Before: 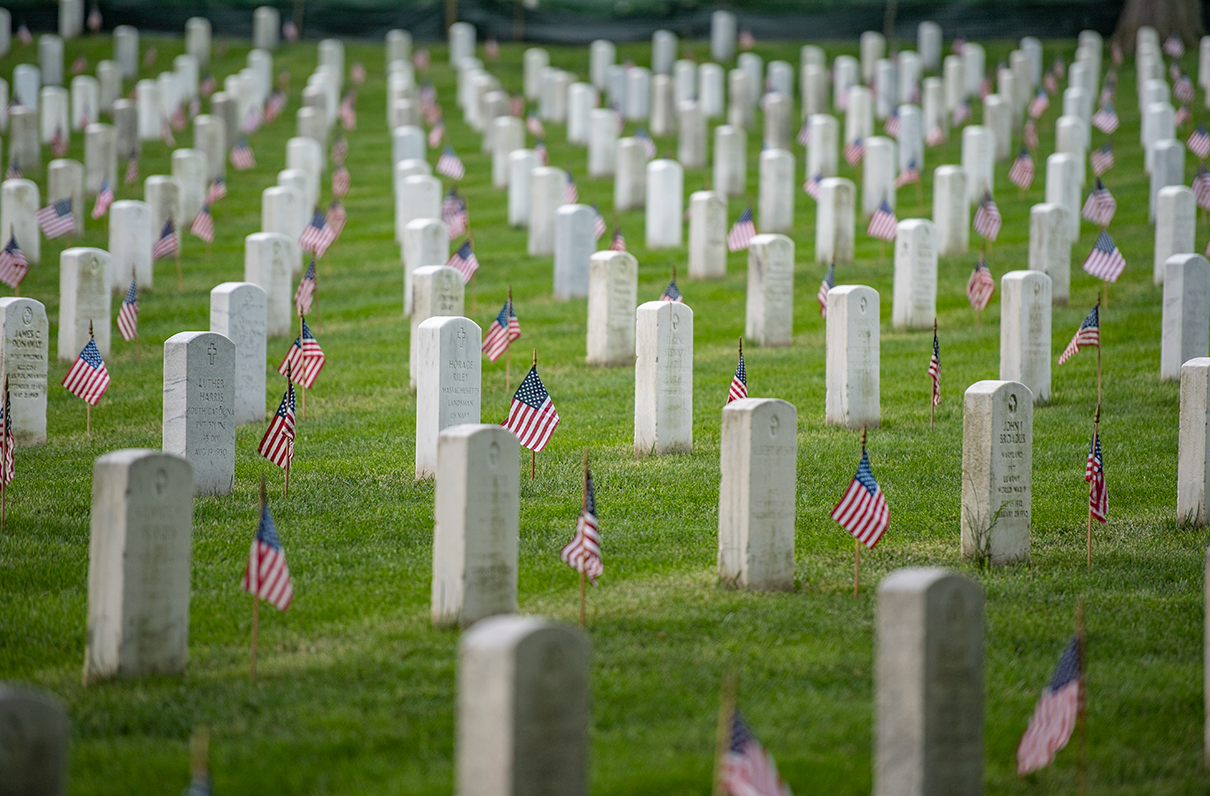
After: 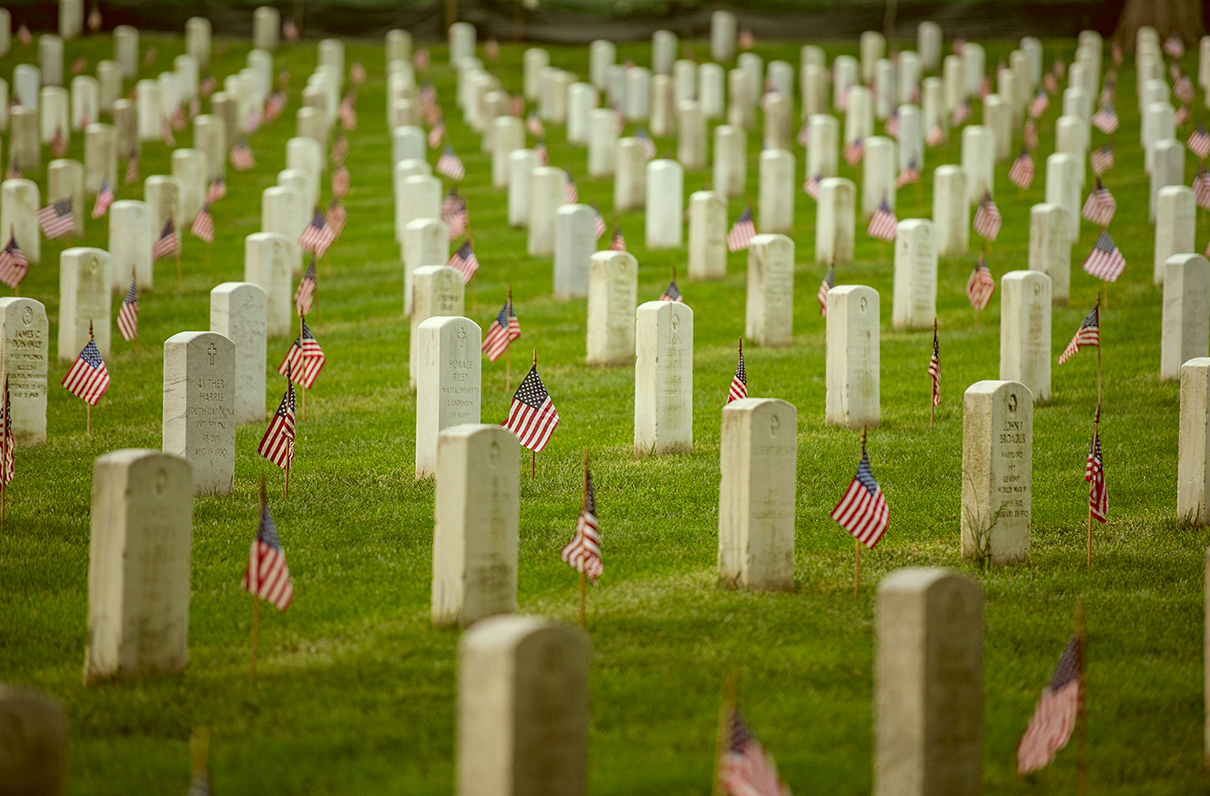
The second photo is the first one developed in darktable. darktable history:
velvia: on, module defaults
color correction: highlights a* -5.3, highlights b* 9.8, shadows a* 9.8, shadows b* 24.26
